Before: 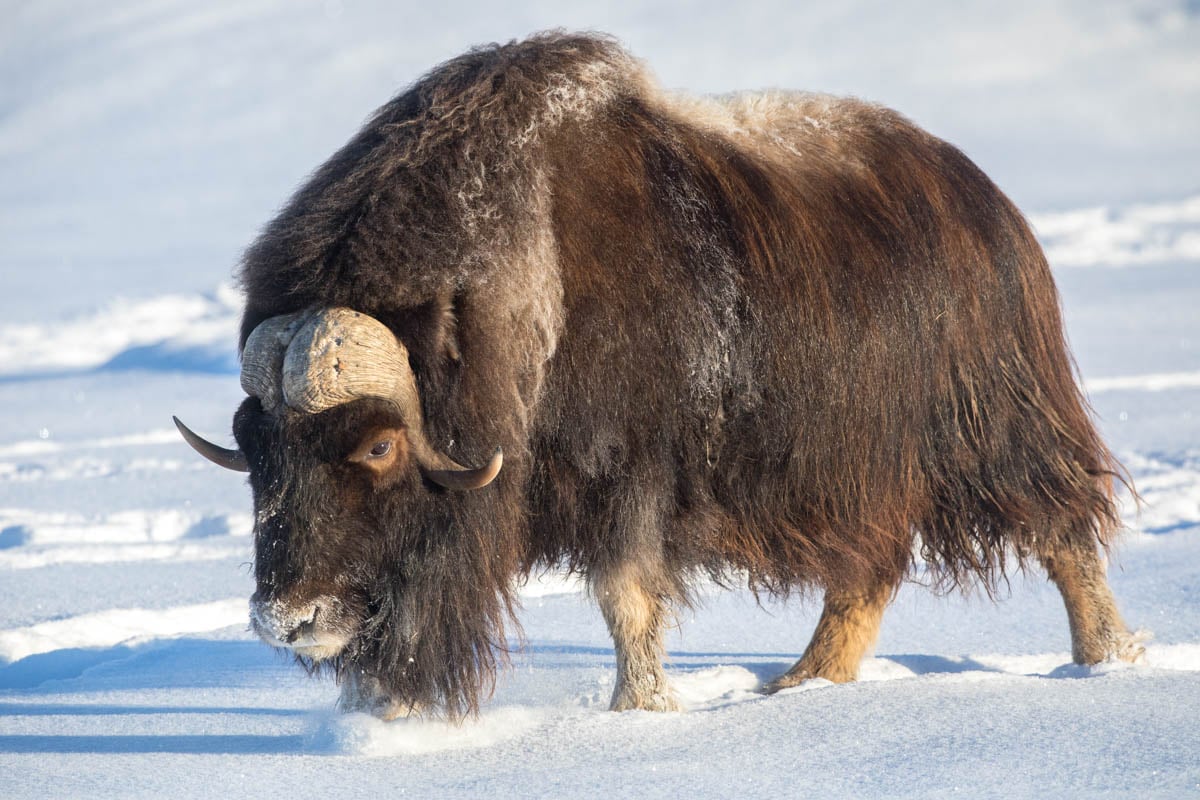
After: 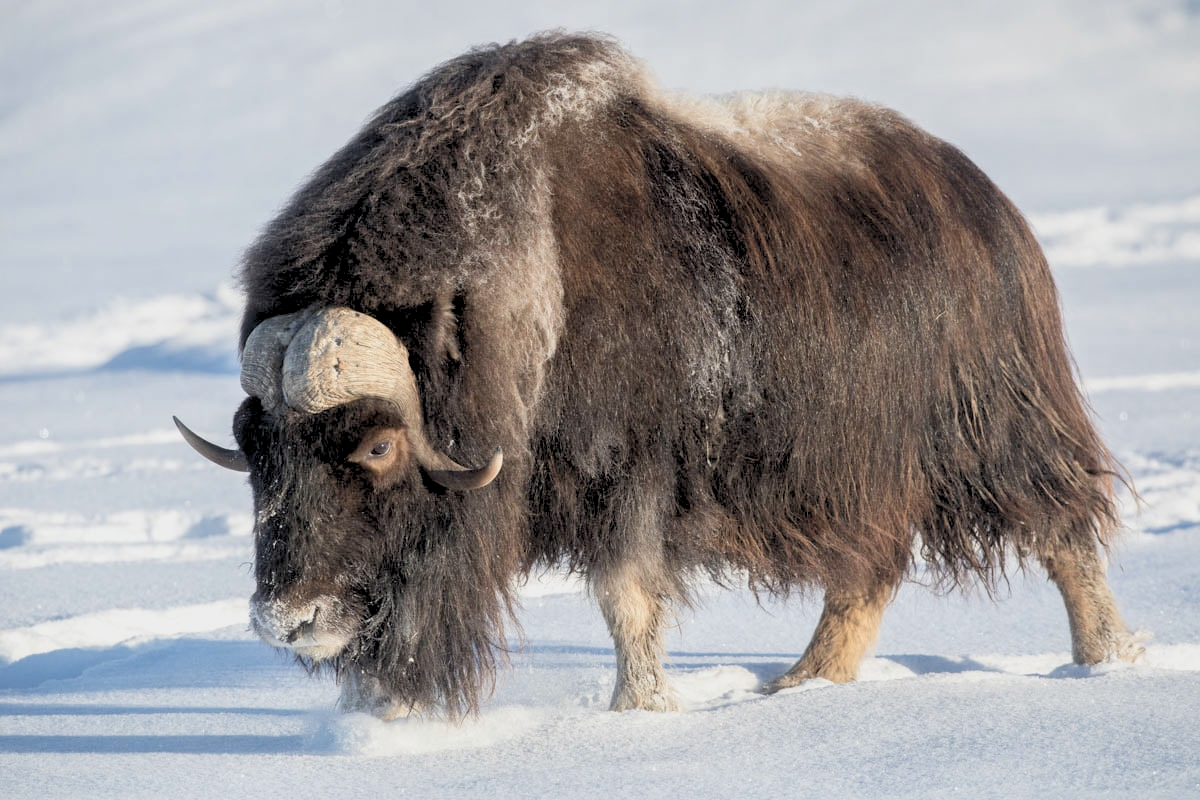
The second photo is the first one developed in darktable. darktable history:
contrast brightness saturation: contrast 0.1, saturation -0.3
rgb levels: preserve colors sum RGB, levels [[0.038, 0.433, 0.934], [0, 0.5, 1], [0, 0.5, 1]]
